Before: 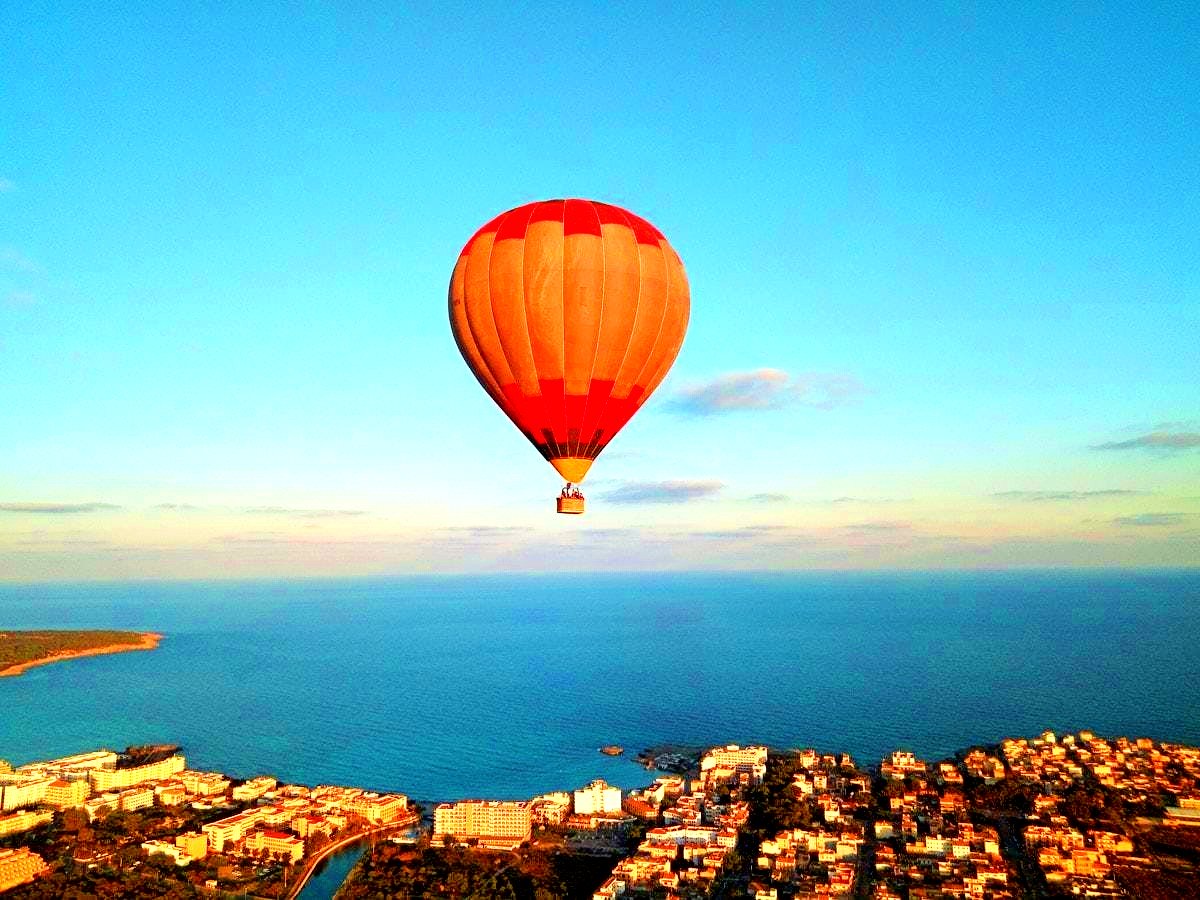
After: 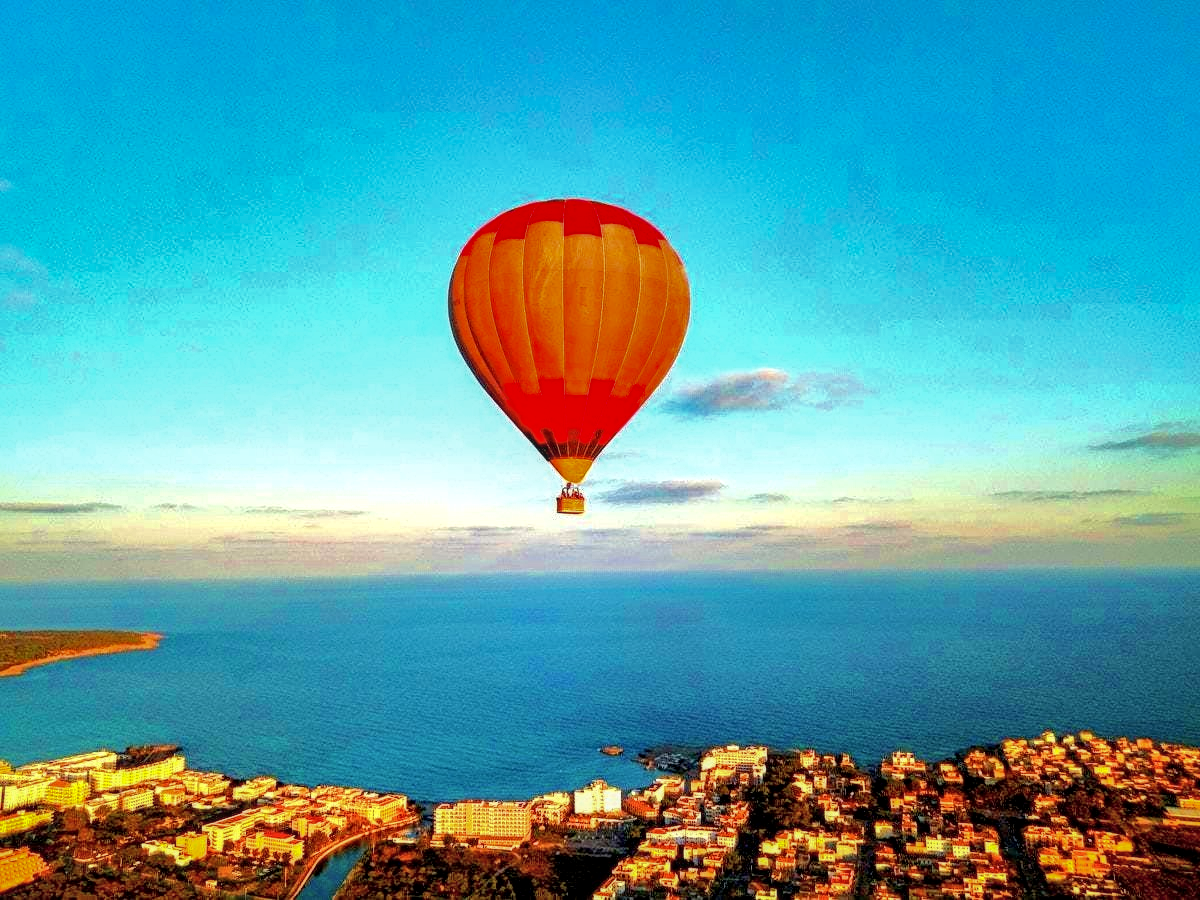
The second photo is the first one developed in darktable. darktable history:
shadows and highlights: shadows 40, highlights -60
local contrast: on, module defaults
contrast brightness saturation: saturation -0.05
